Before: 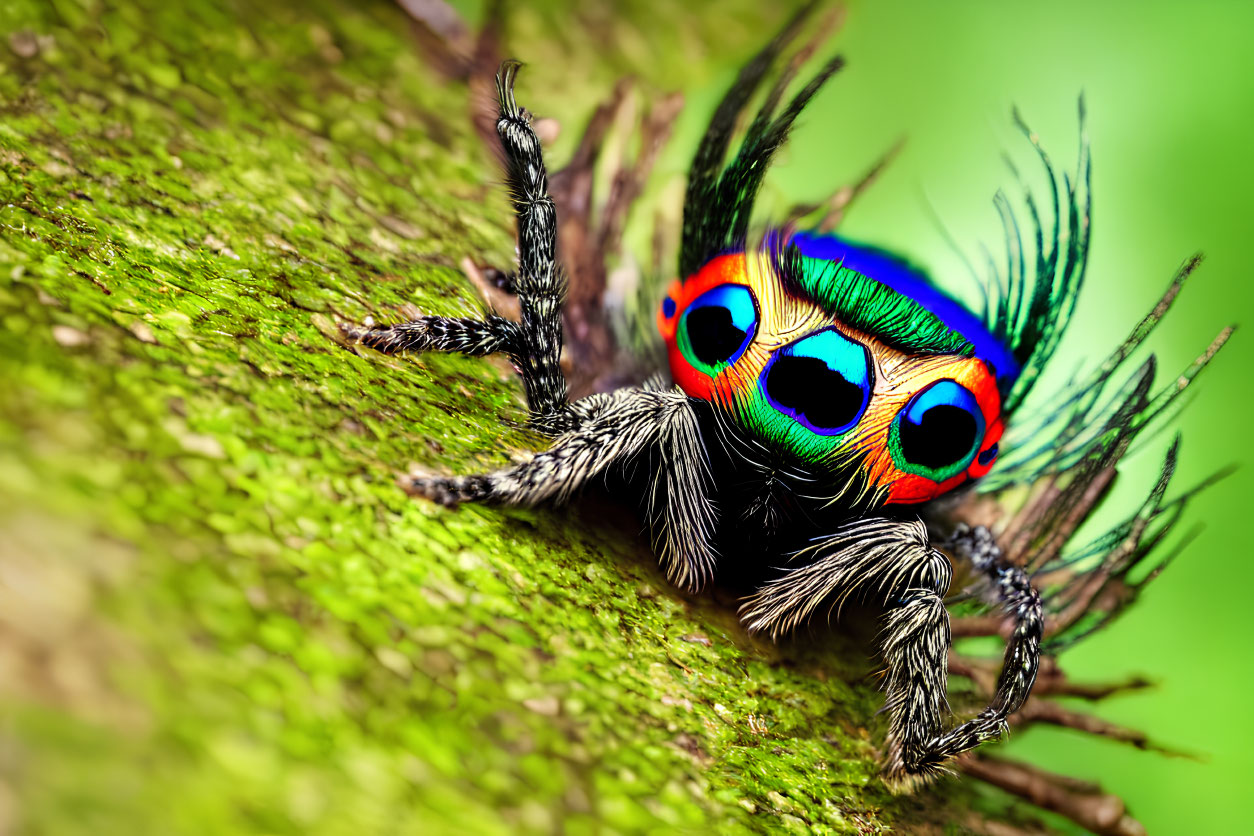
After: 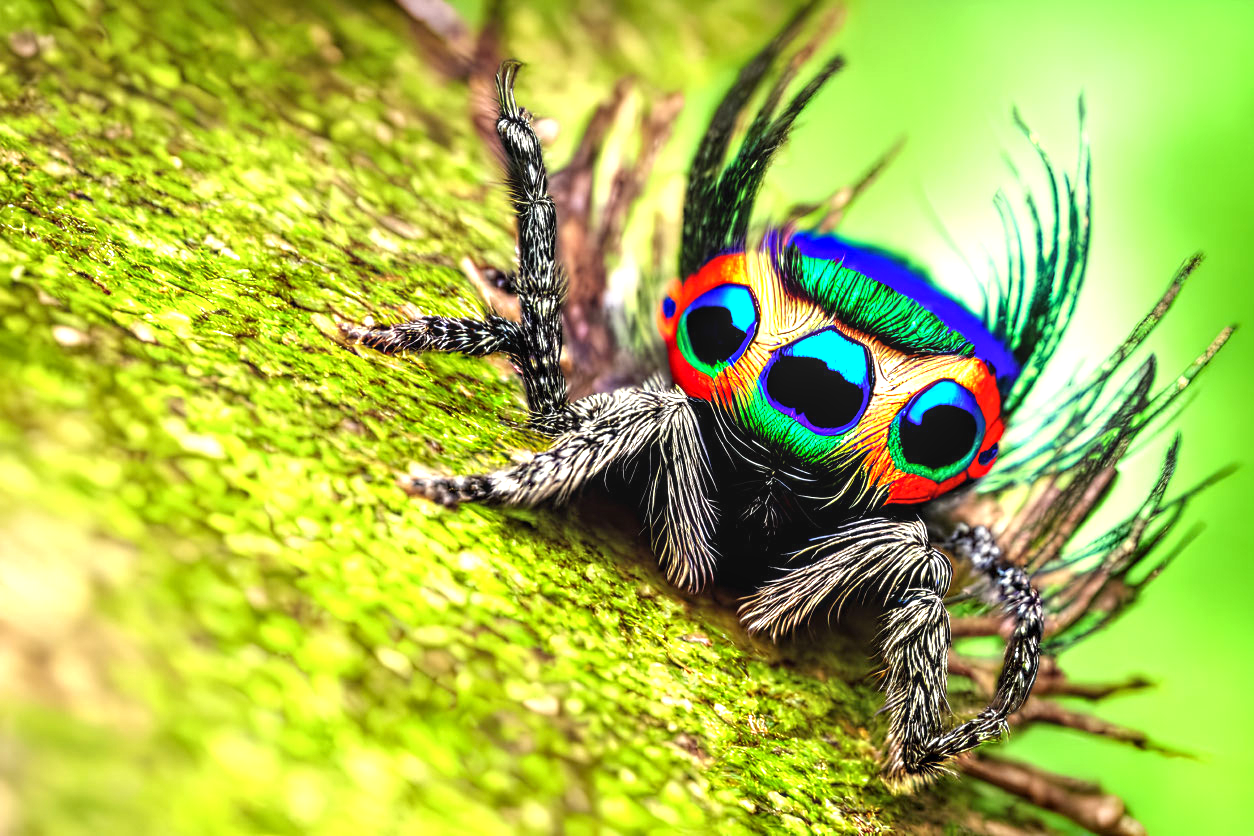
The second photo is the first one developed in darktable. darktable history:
exposure: black level correction 0, exposure 0.898 EV, compensate exposure bias true, compensate highlight preservation false
local contrast: on, module defaults
